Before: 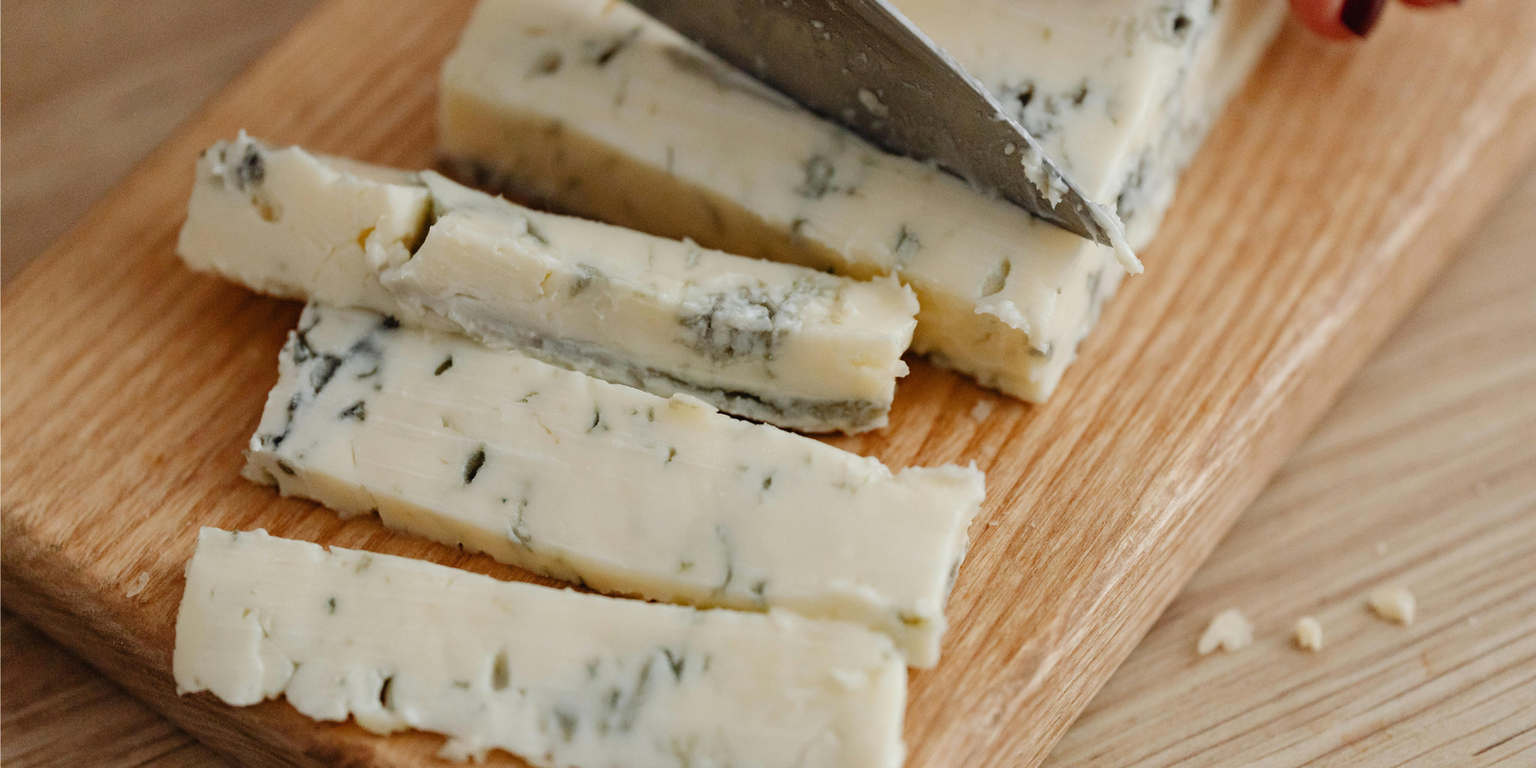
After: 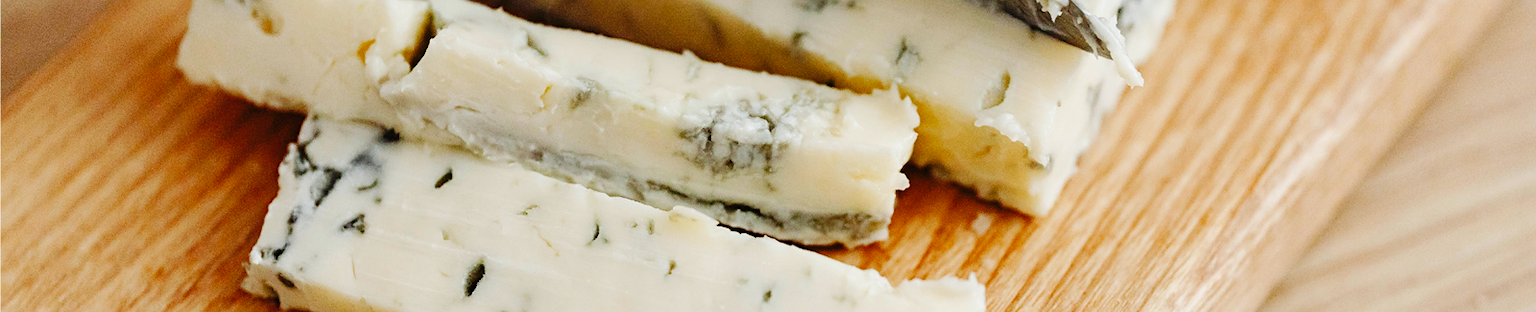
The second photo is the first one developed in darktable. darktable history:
sharpen: amount 0.213
color correction: highlights a* -0.249, highlights b* -0.096
crop and rotate: top 24.395%, bottom 34.822%
base curve: curves: ch0 [(0, 0) (0.036, 0.025) (0.121, 0.166) (0.206, 0.329) (0.605, 0.79) (1, 1)], preserve colors none
